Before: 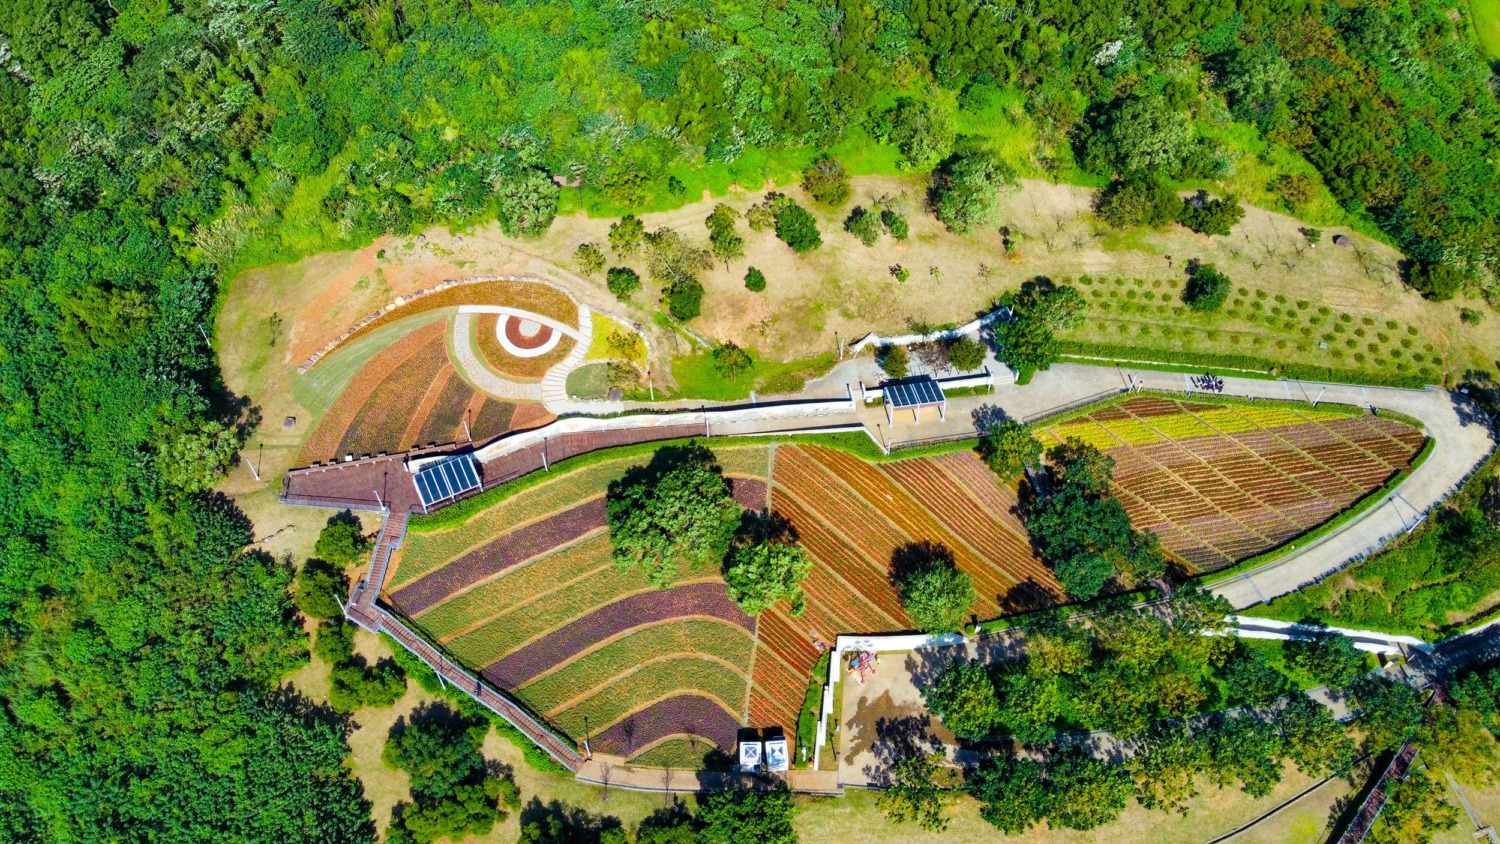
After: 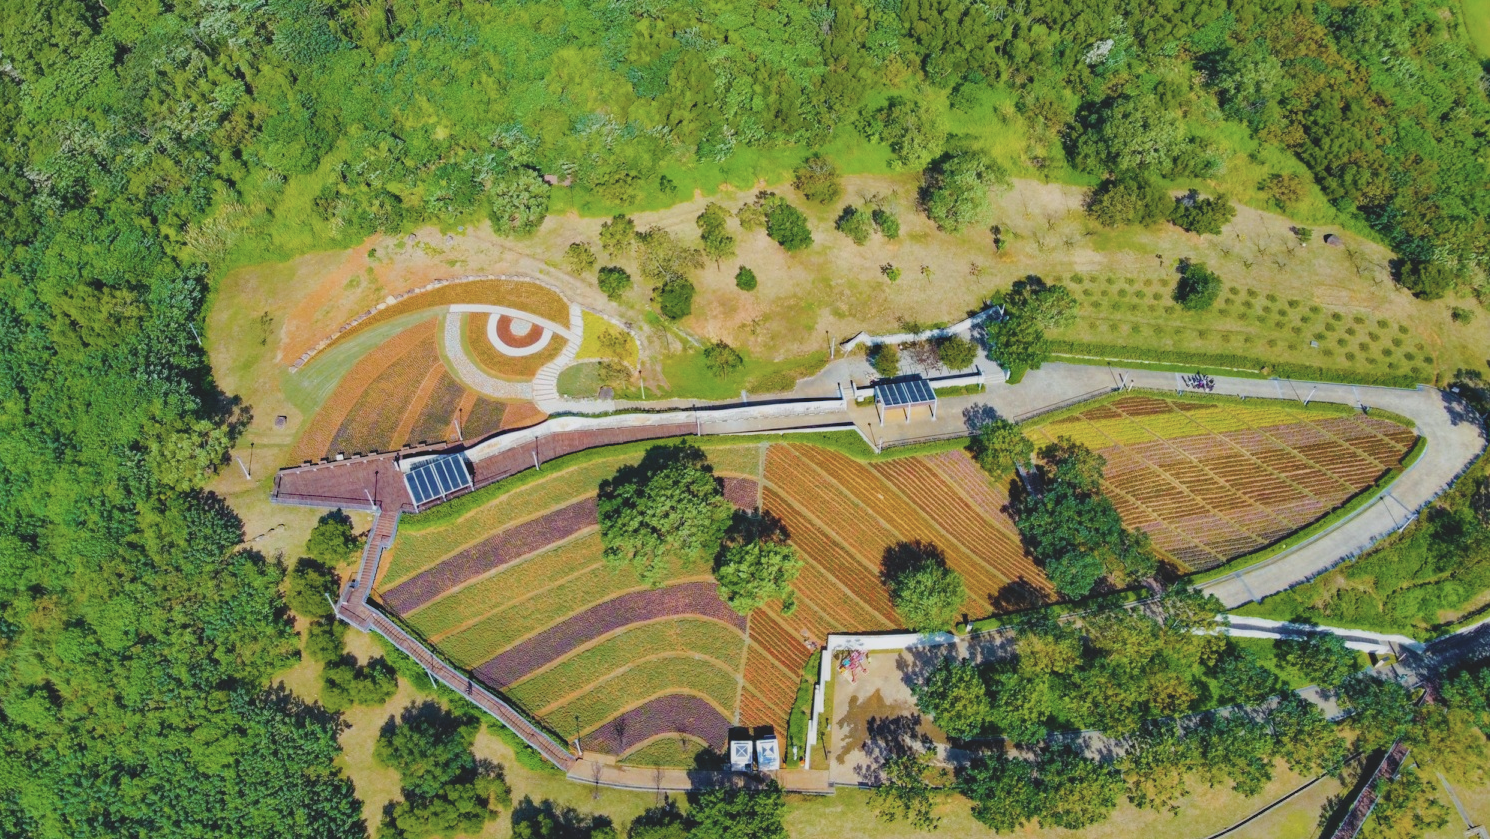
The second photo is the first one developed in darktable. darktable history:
contrast brightness saturation: contrast -0.26, saturation -0.43
crop and rotate: left 0.614%, top 0.179%, bottom 0.309%
color balance rgb: perceptual saturation grading › global saturation 25%, perceptual brilliance grading › mid-tones 10%, perceptual brilliance grading › shadows 15%, global vibrance 20%
haze removal: strength 0.29, distance 0.25, compatibility mode true, adaptive false
